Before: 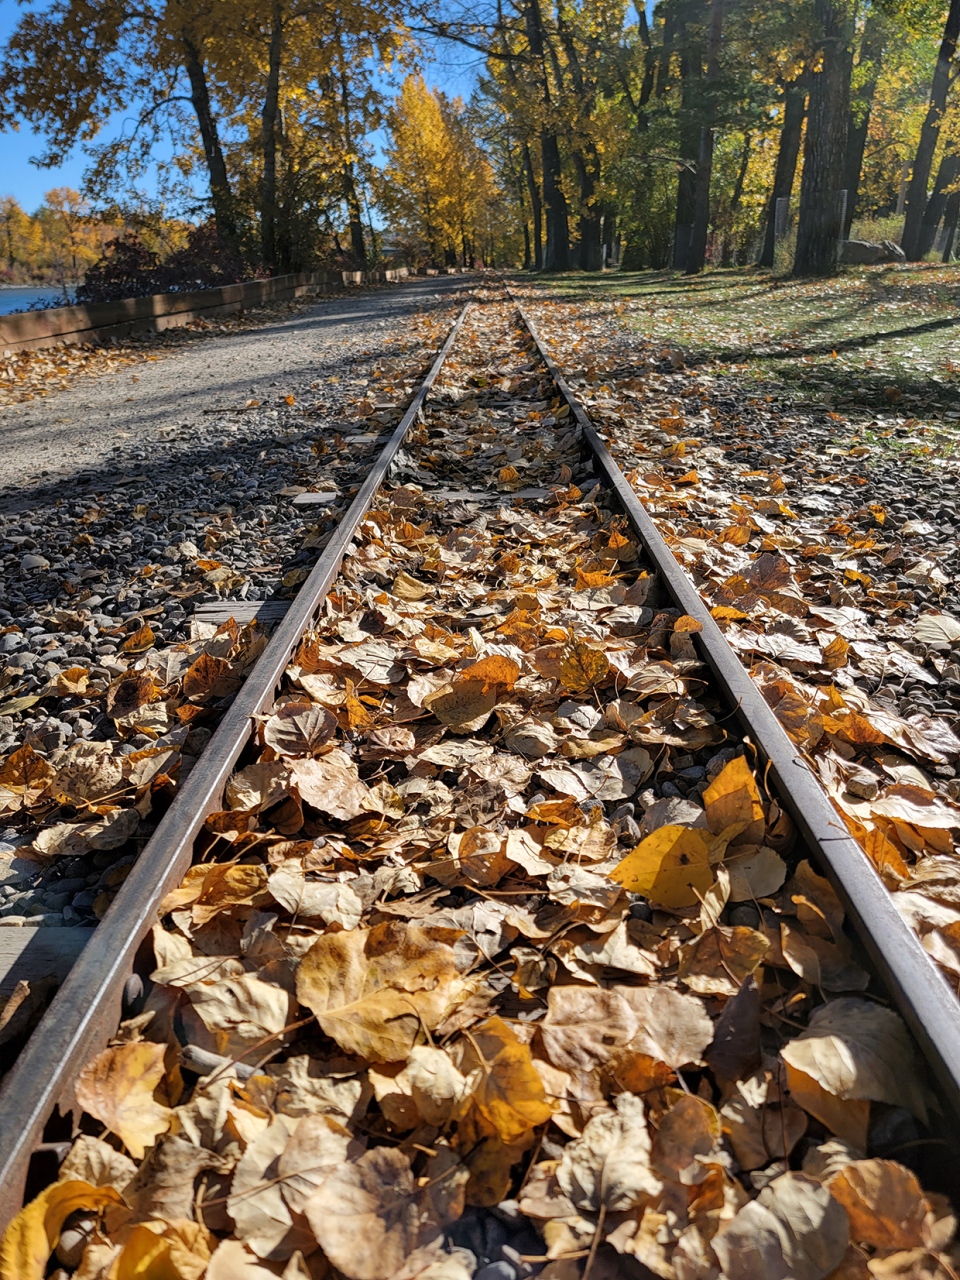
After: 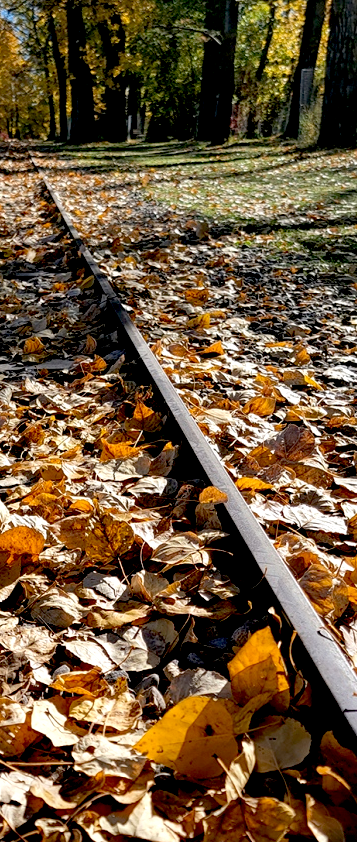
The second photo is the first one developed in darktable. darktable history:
crop and rotate: left 49.576%, top 10.141%, right 13.215%, bottom 24.02%
exposure: black level correction 0.03, exposure 0.302 EV, compensate exposure bias true, compensate highlight preservation false
